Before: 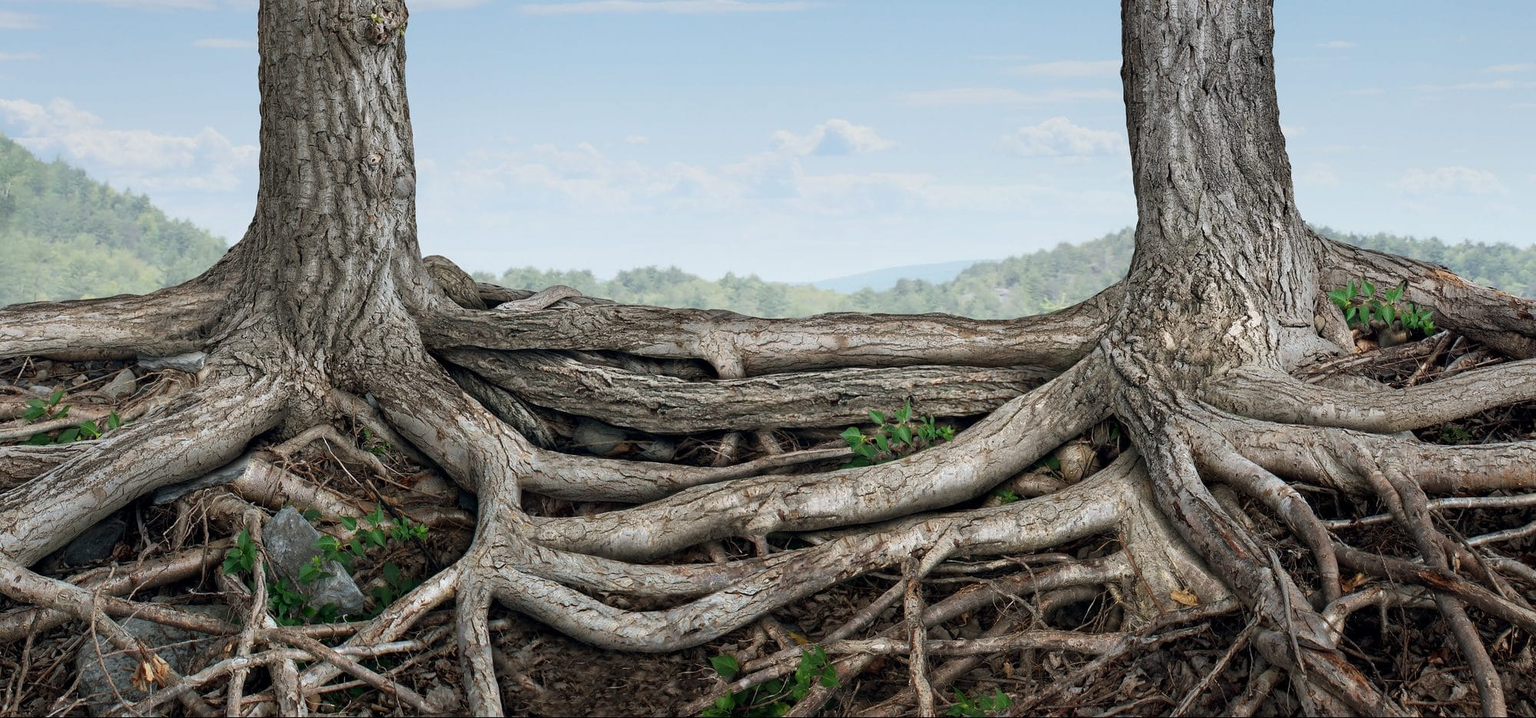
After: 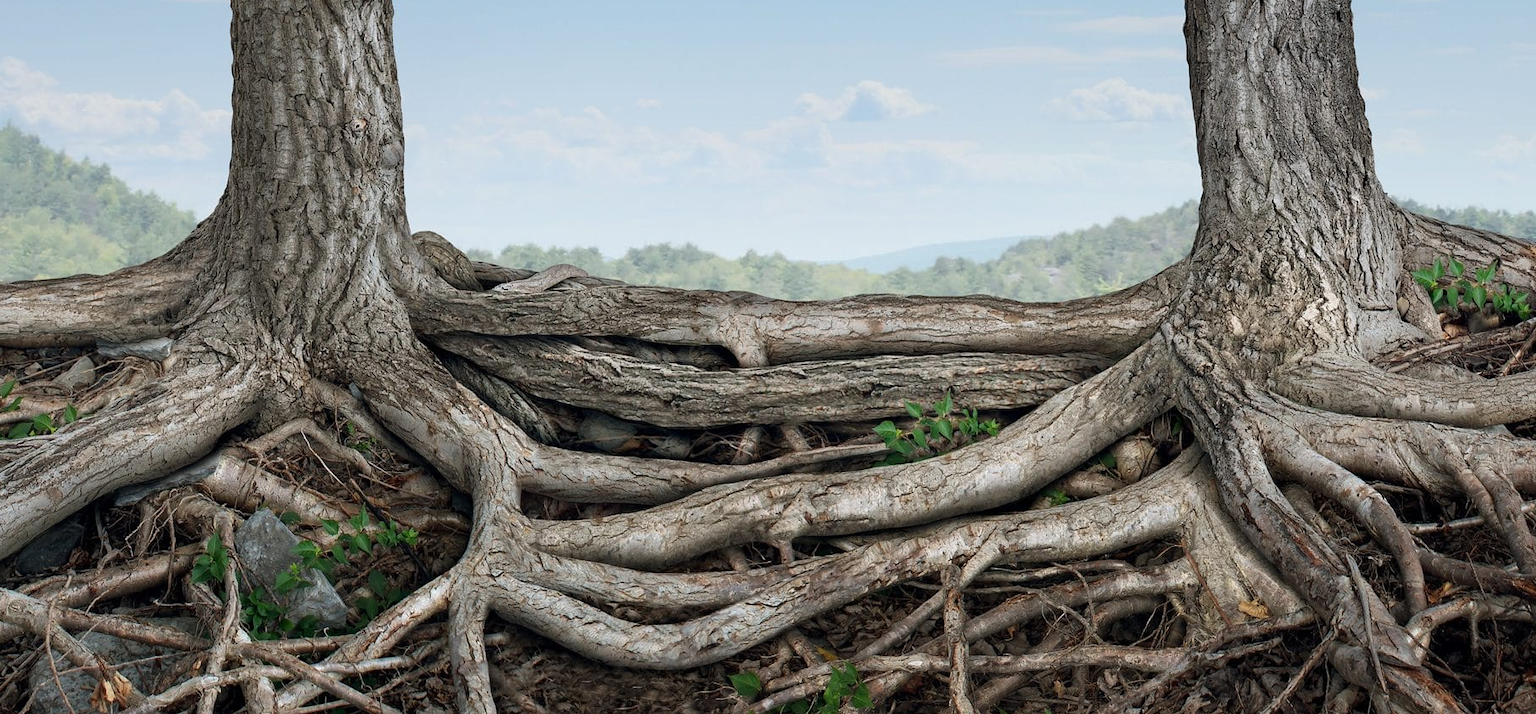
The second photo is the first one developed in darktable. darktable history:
crop: left 3.26%, top 6.484%, right 6.215%, bottom 3.297%
